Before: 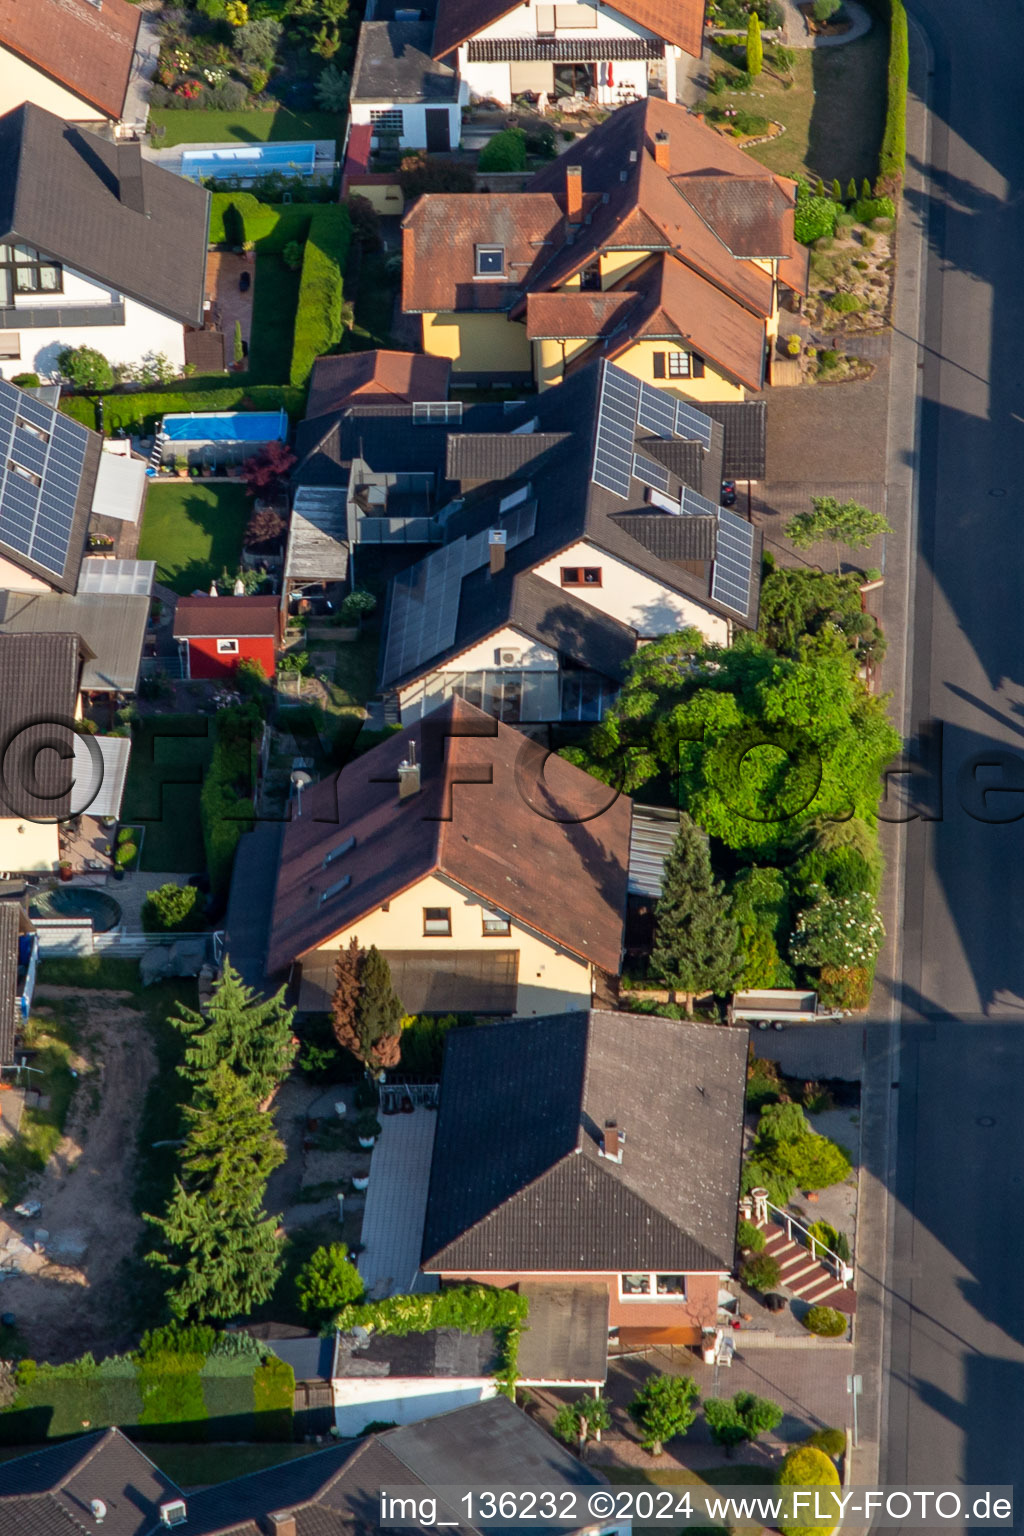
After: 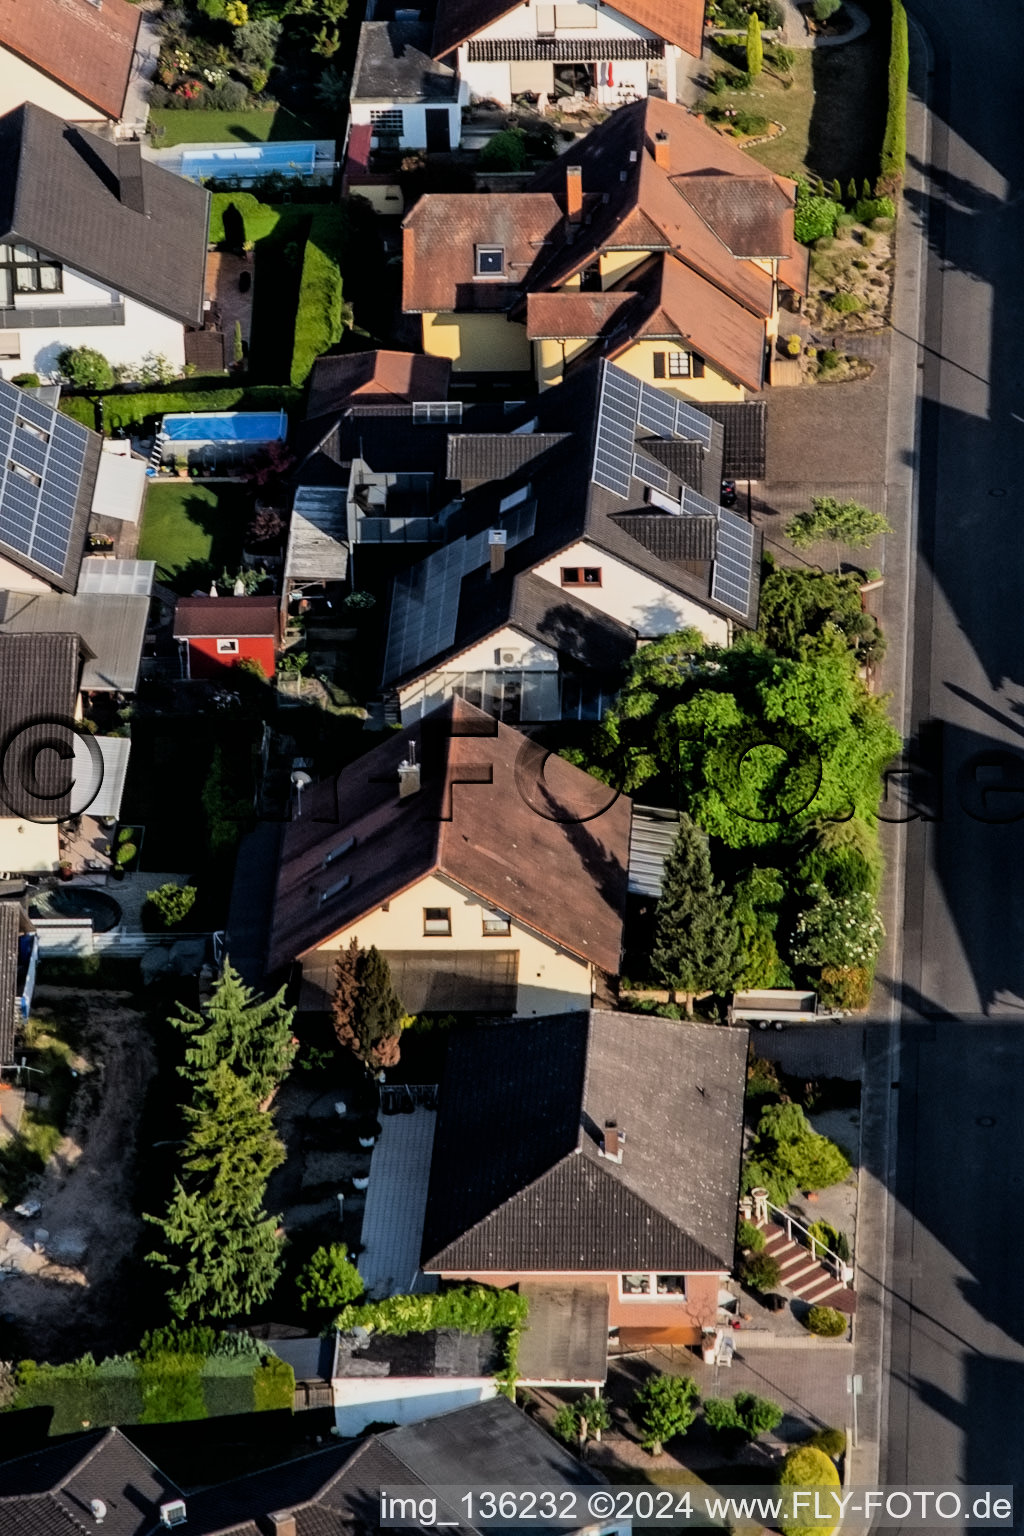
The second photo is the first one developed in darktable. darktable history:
contrast equalizer: octaves 7, y [[0.5 ×6], [0.5 ×6], [0.5 ×6], [0 ×6], [0, 0.039, 0.251, 0.29, 0.293, 0.292]]
filmic rgb: black relative exposure -4.99 EV, white relative exposure 3.97 EV, hardness 2.9, contrast 1.385, iterations of high-quality reconstruction 0
